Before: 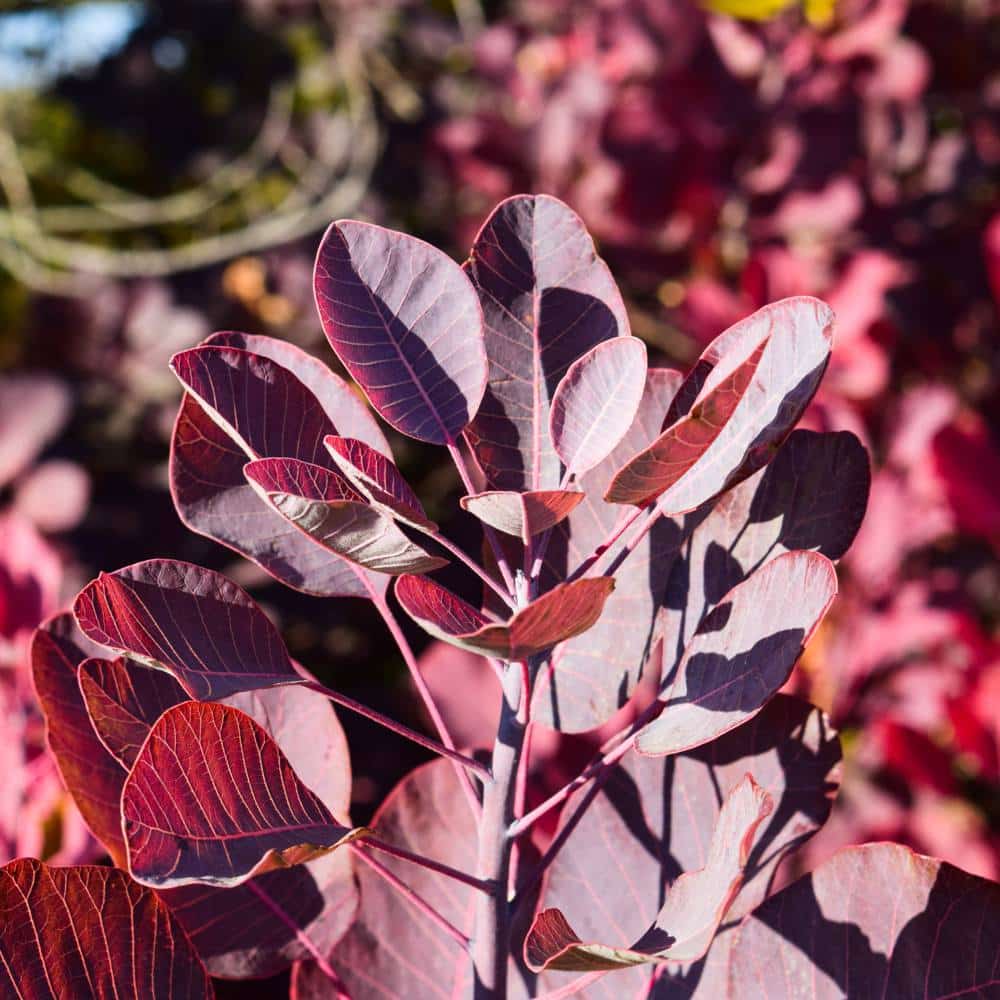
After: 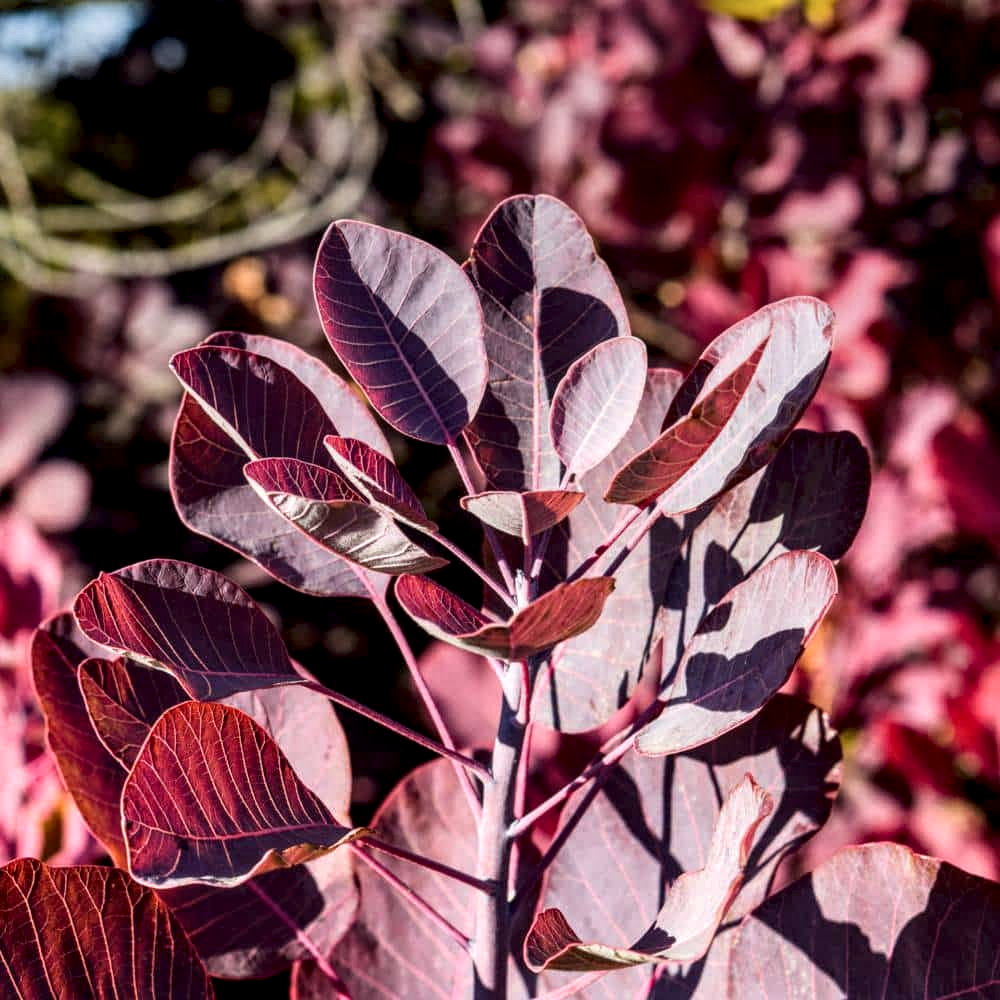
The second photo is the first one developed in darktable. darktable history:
local contrast: highlights 60%, shadows 60%, detail 160%
graduated density: on, module defaults
